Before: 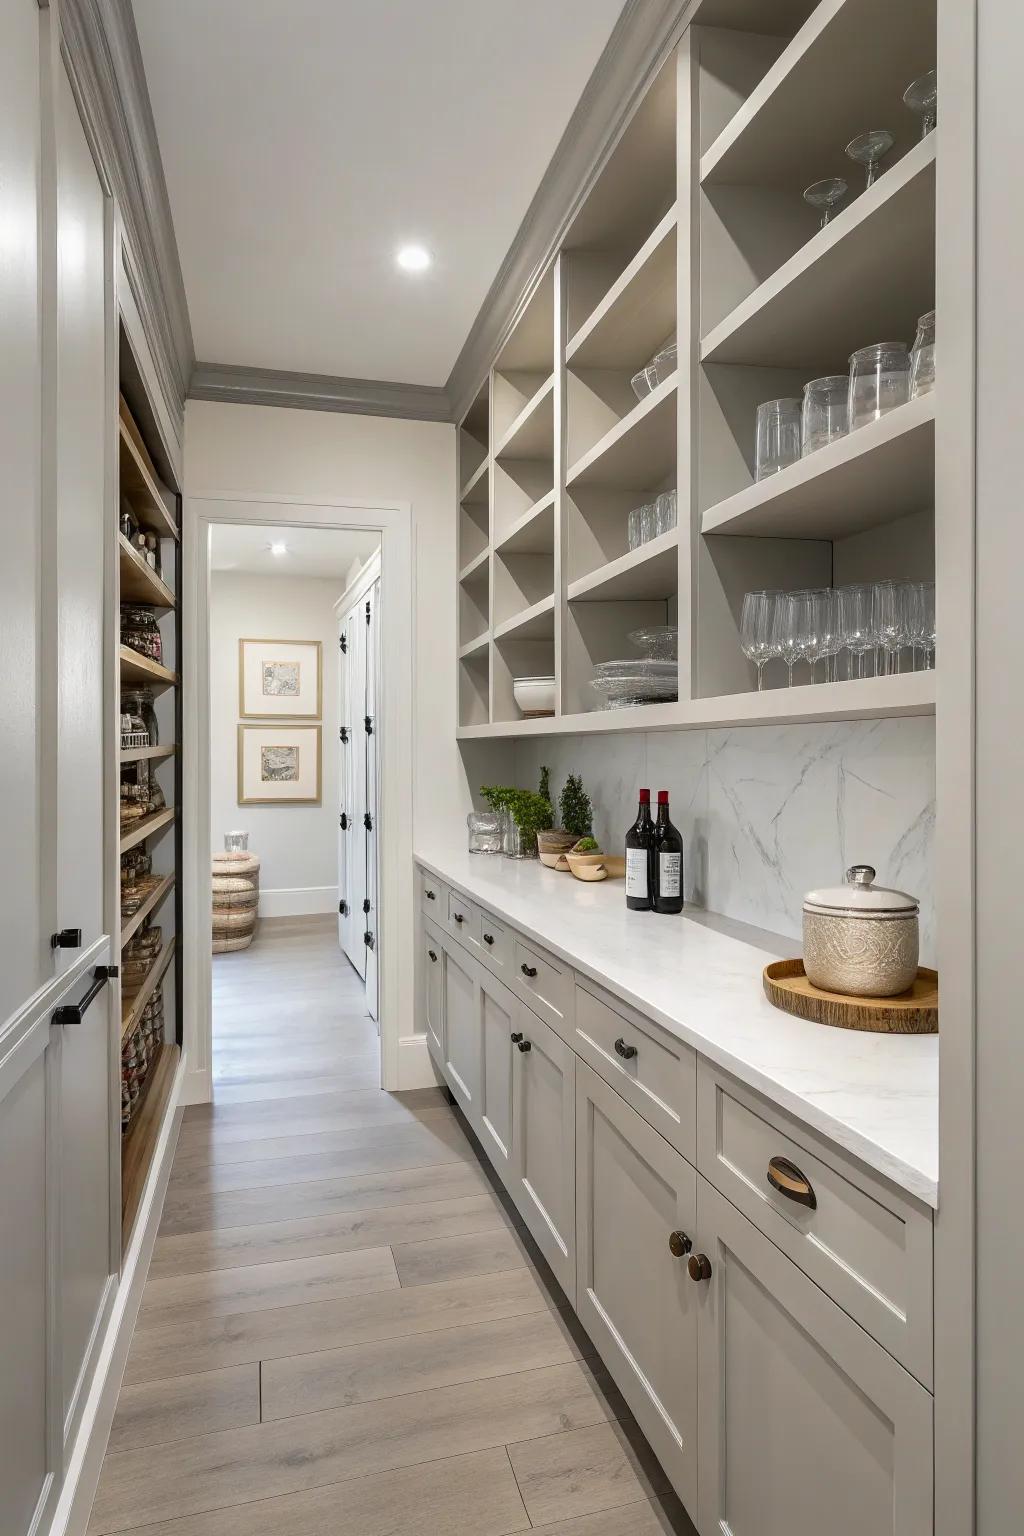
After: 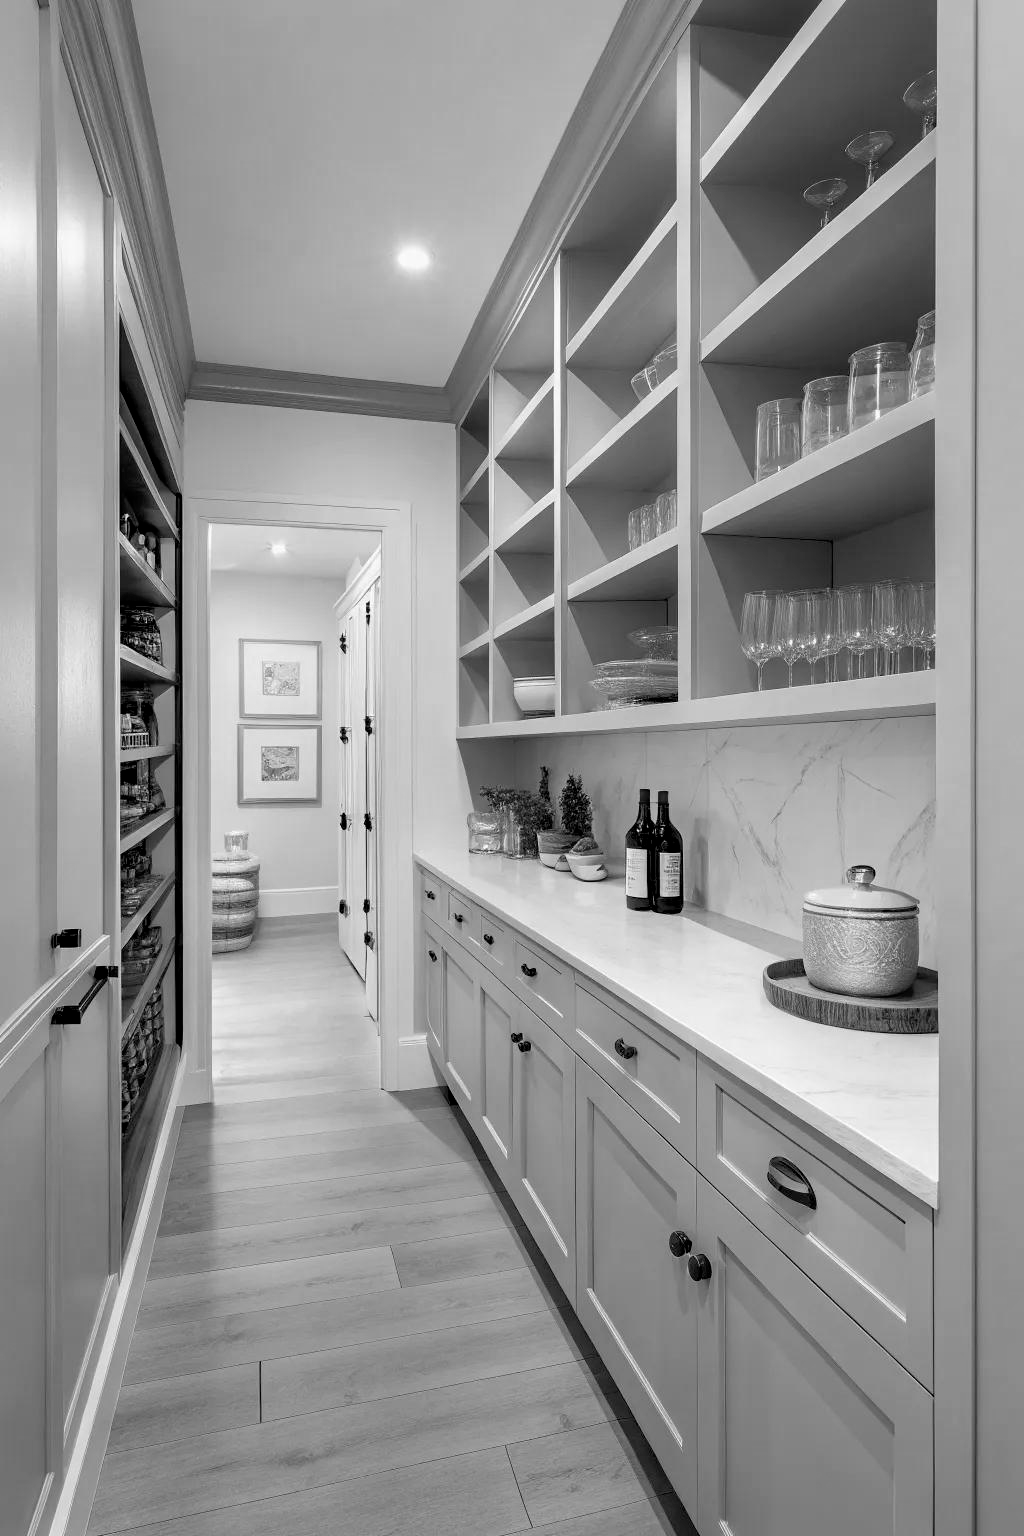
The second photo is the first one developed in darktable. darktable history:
monochrome: a -6.99, b 35.61, size 1.4
exposure: black level correction 0.01, exposure 0.011 EV, compensate highlight preservation false
velvia: on, module defaults
